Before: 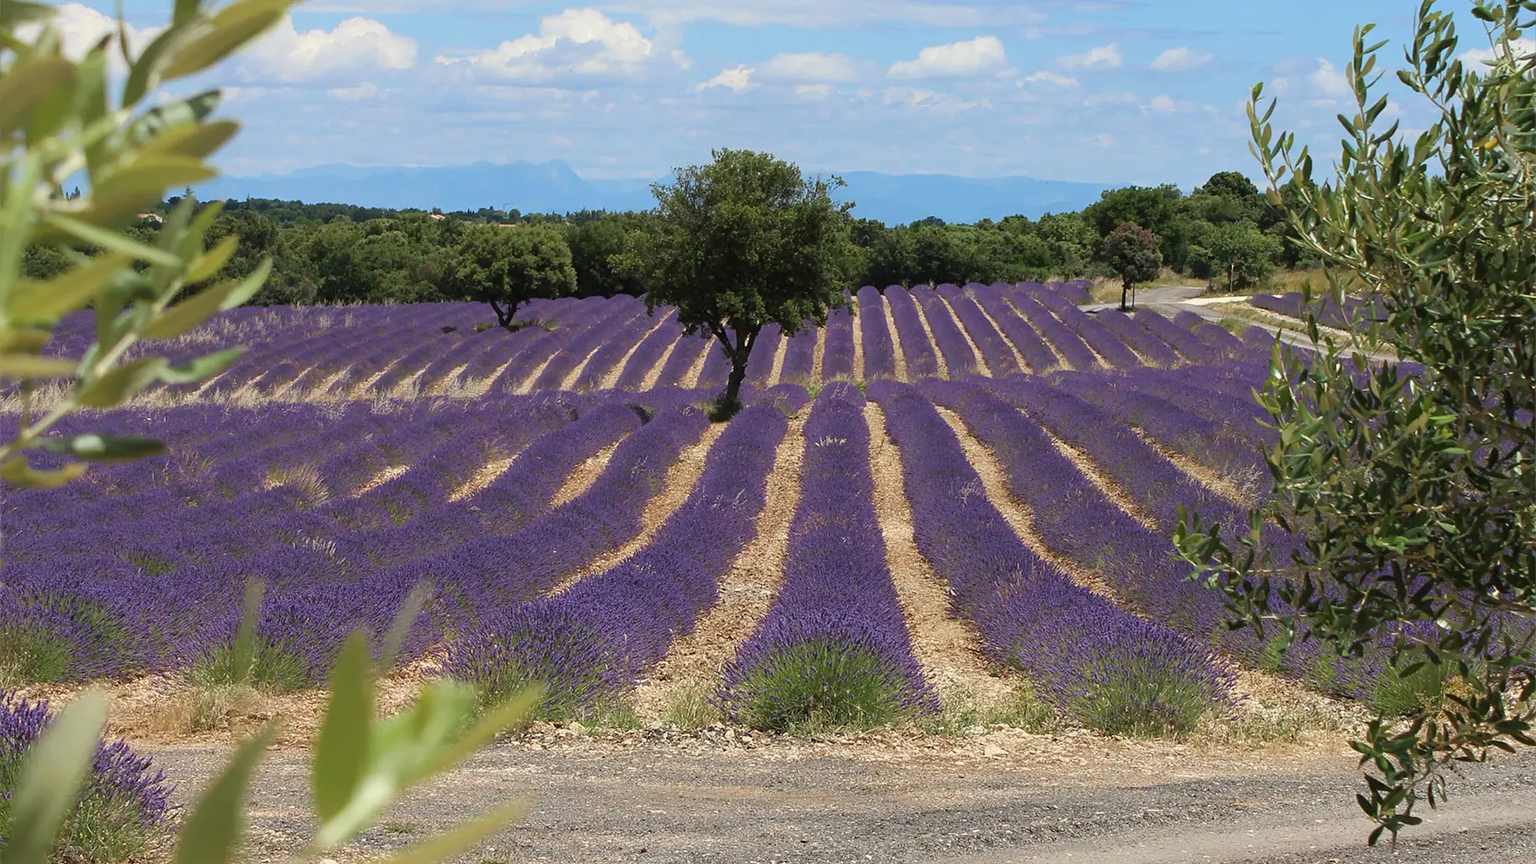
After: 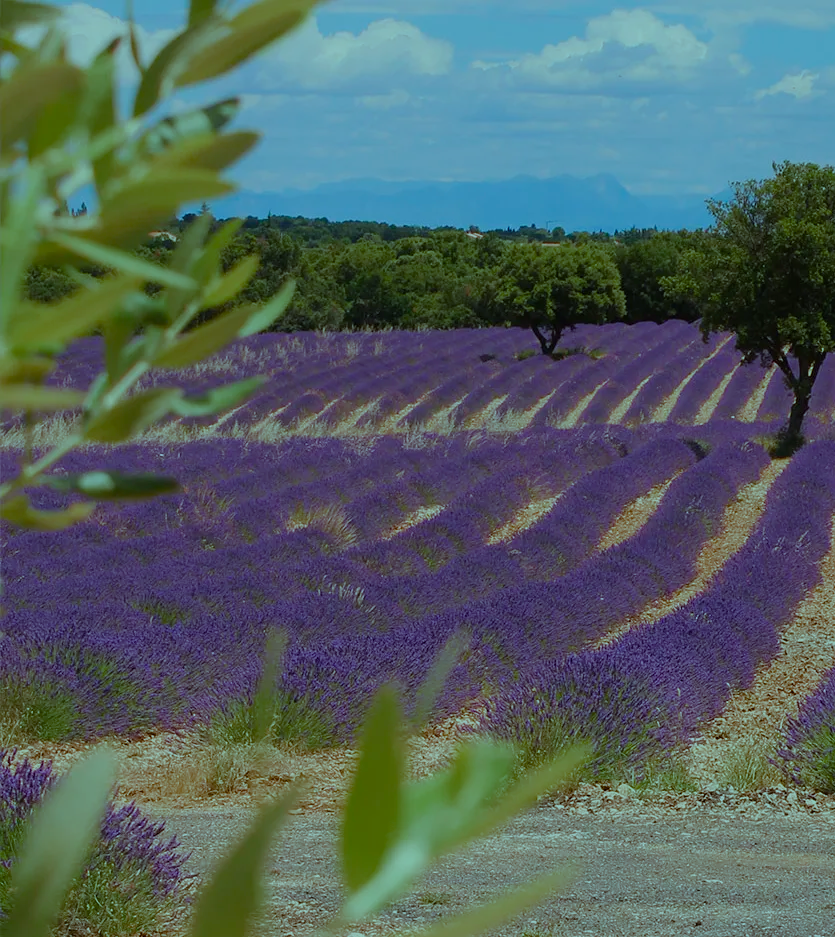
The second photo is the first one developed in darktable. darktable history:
color balance rgb: shadows lift › chroma 1.038%, shadows lift › hue 217.03°, highlights gain › luminance -33.014%, highlights gain › chroma 5.66%, highlights gain › hue 216.06°, perceptual saturation grading › global saturation 25.572%, perceptual saturation grading › highlights -50.271%, perceptual saturation grading › shadows 31.059%
crop and rotate: left 0.06%, top 0%, right 49.823%
exposure: exposure -0.452 EV, compensate exposure bias true, compensate highlight preservation false
